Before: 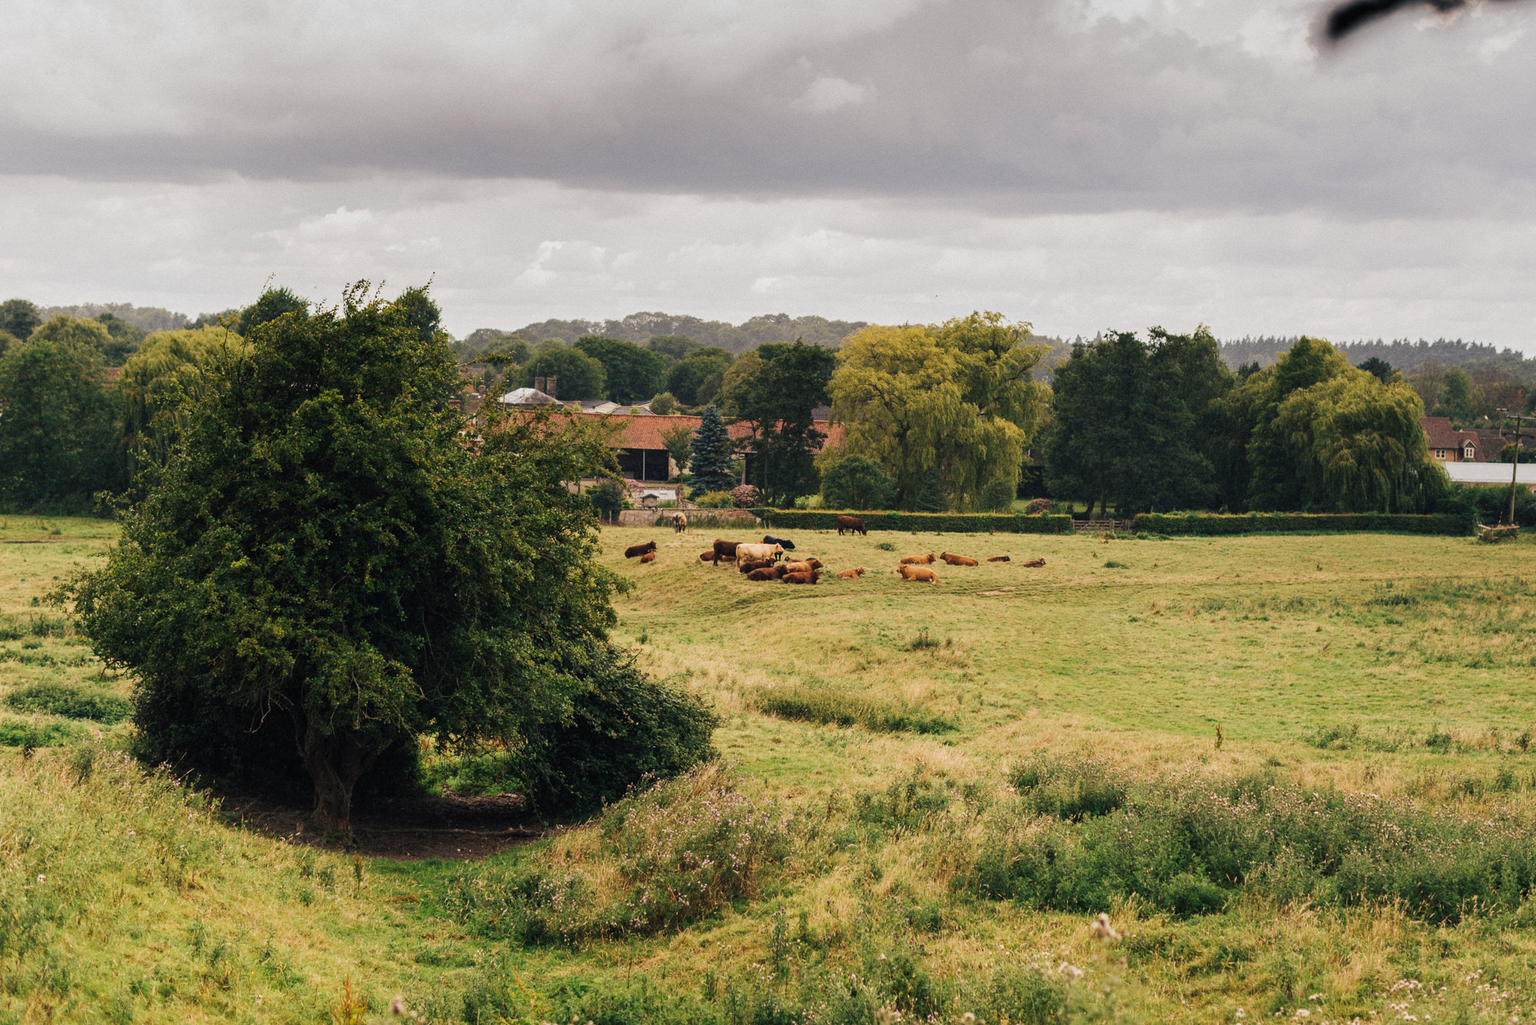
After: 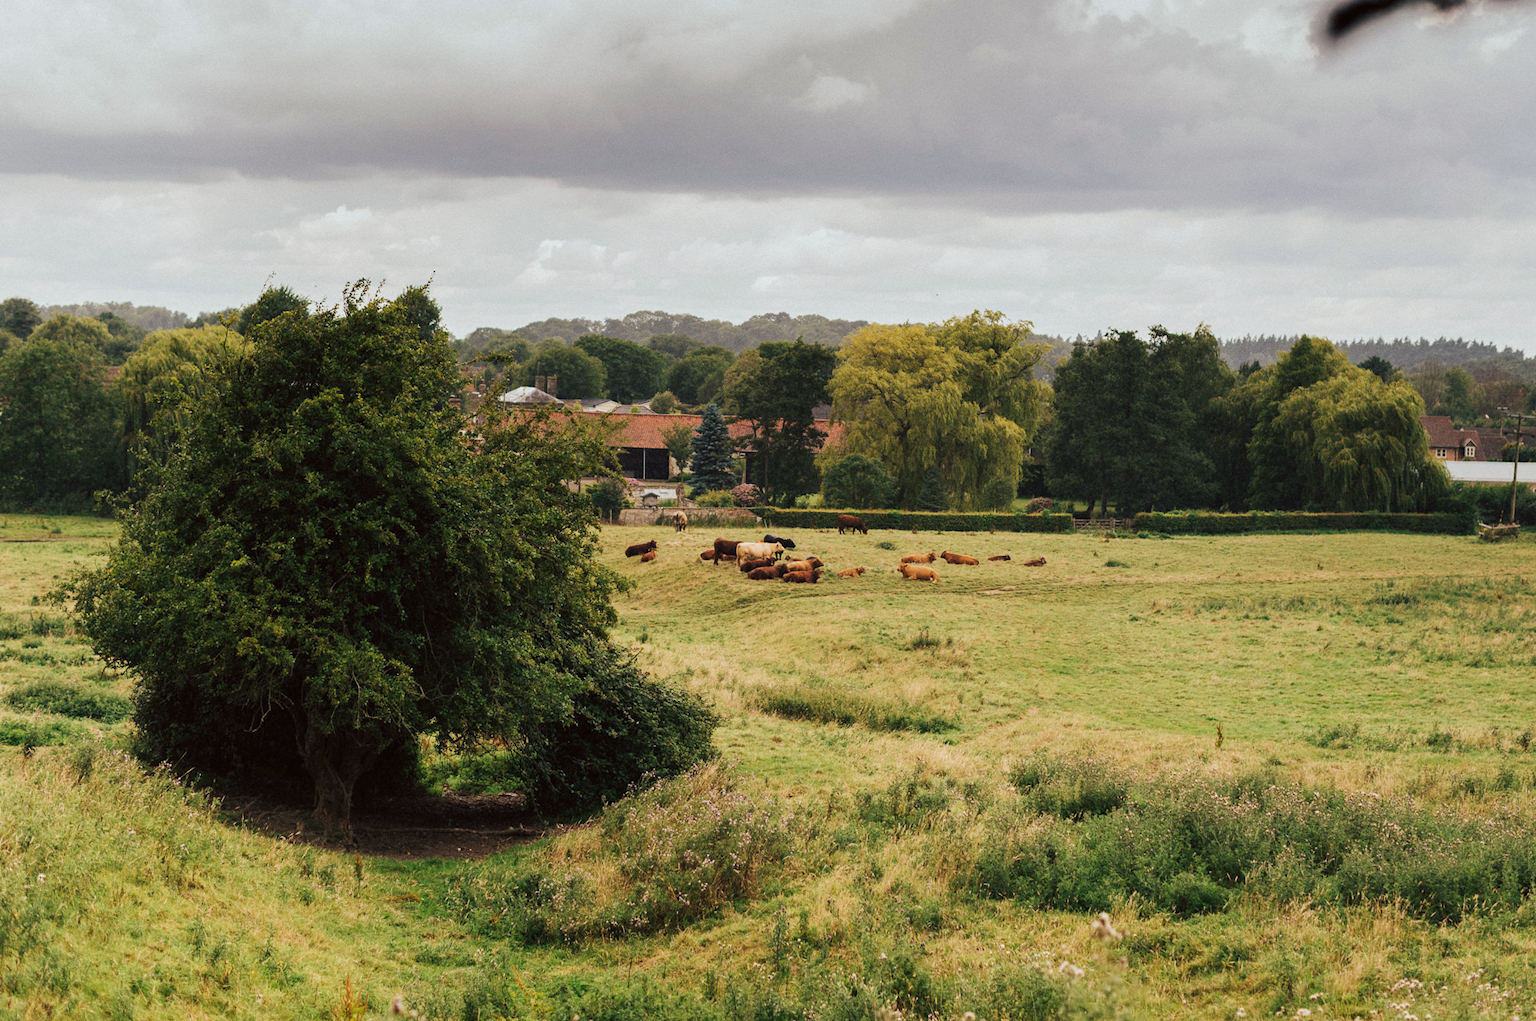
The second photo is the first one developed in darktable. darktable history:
crop: top 0.166%, bottom 0.183%
color correction: highlights a* -2.8, highlights b* -2.19, shadows a* 2.14, shadows b* 2.91
